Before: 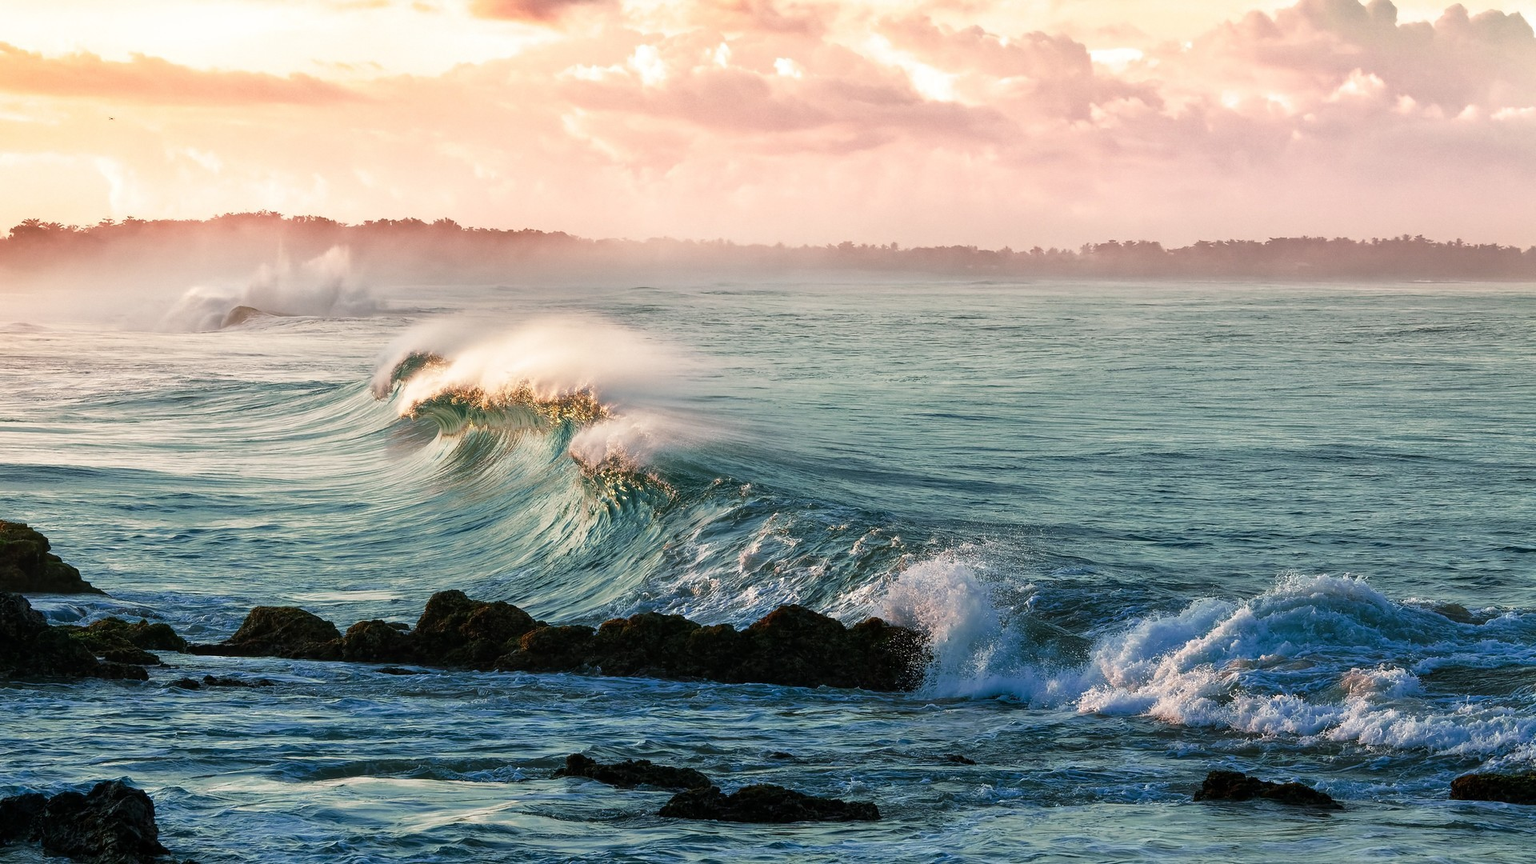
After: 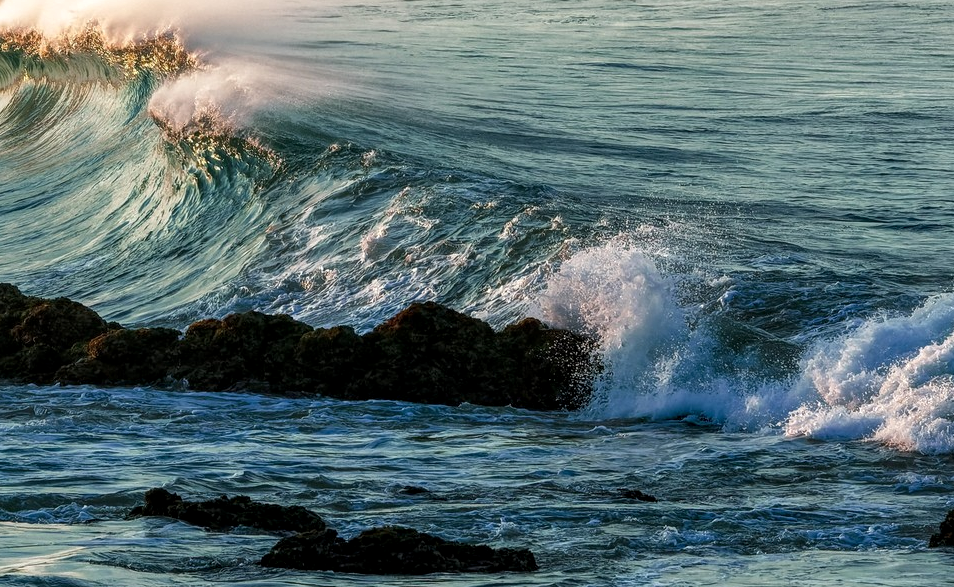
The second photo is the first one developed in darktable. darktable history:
local contrast: on, module defaults
crop: left 29.333%, top 42.056%, right 20.979%, bottom 3.502%
tone equalizer: edges refinement/feathering 500, mask exposure compensation -1.57 EV, preserve details no
